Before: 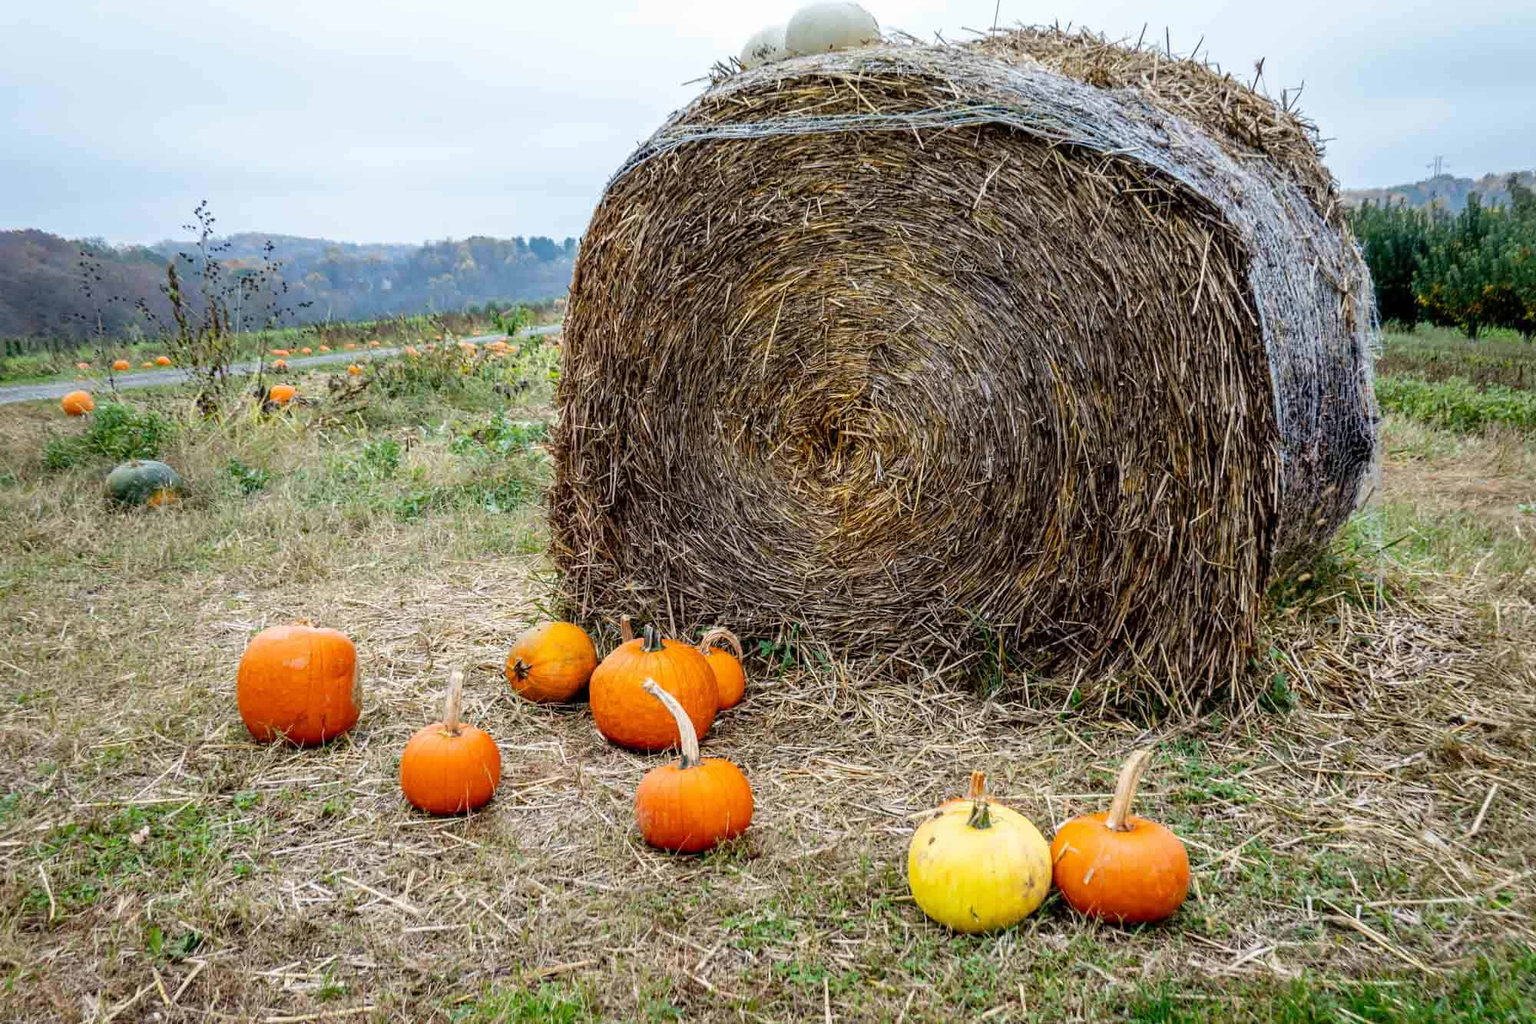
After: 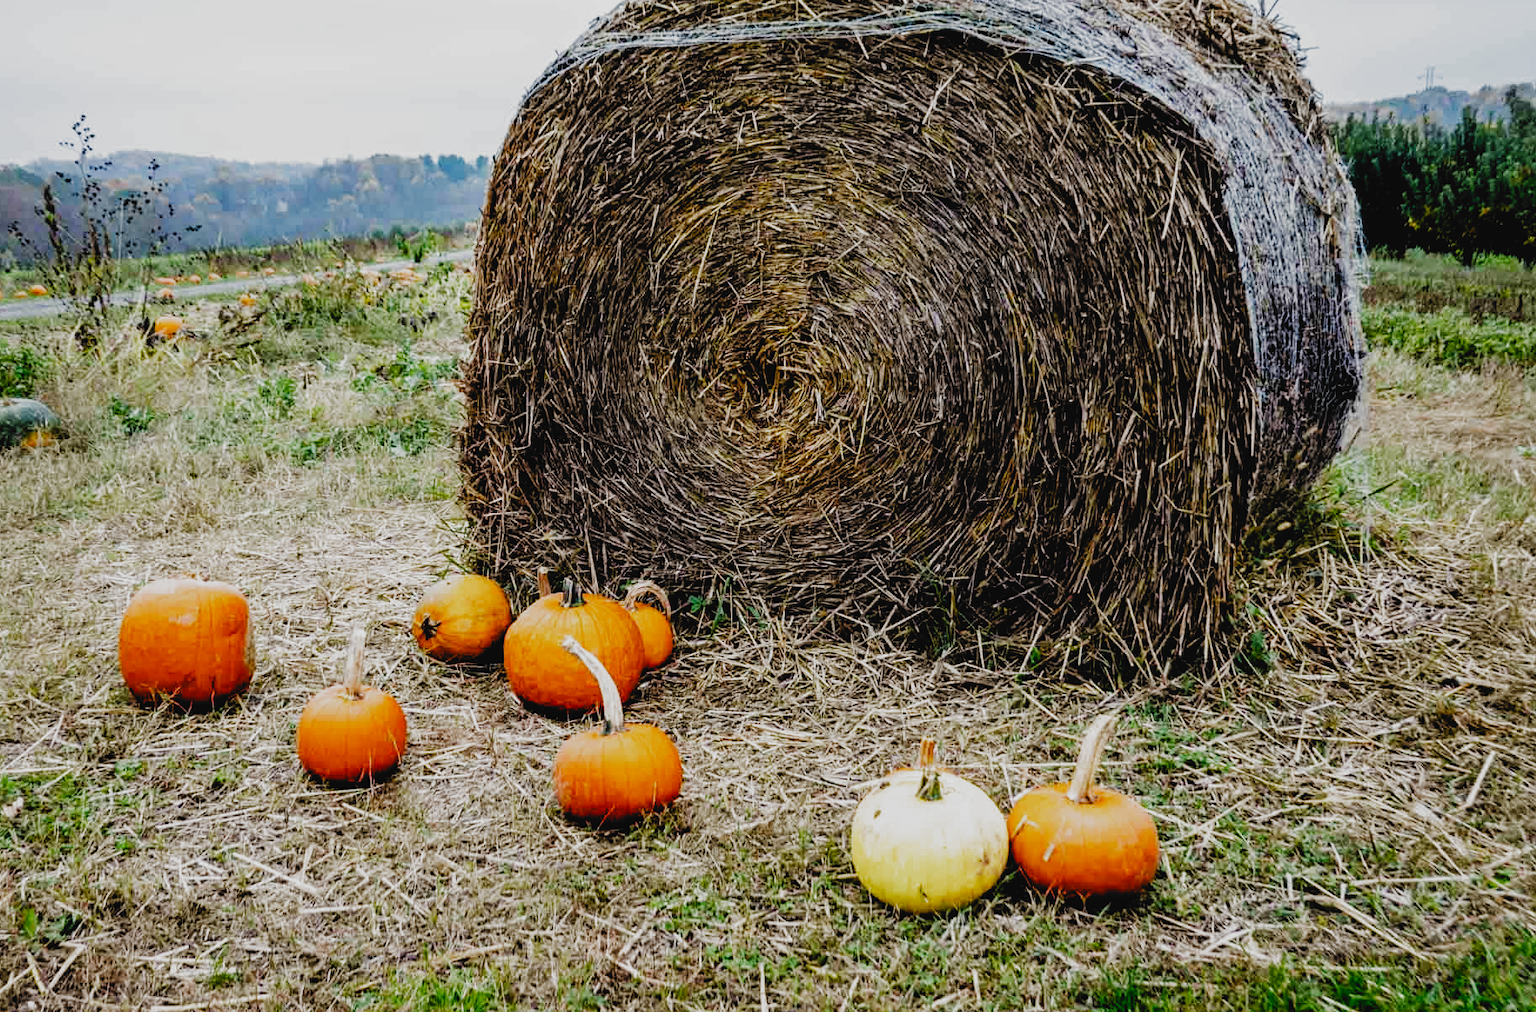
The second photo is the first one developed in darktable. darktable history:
exposure: black level correction 0.002, compensate exposure bias true, compensate highlight preservation false
filmic rgb: black relative exposure -5.13 EV, white relative exposure 4 EV, threshold 5.97 EV, hardness 2.88, contrast 1.408, highlights saturation mix -28.81%, add noise in highlights 0, preserve chrominance no, color science v3 (2019), use custom middle-gray values true, contrast in highlights soft, enable highlight reconstruction true
contrast brightness saturation: contrast -0.074, brightness -0.032, saturation -0.111
crop and rotate: left 8.375%, top 9.338%
